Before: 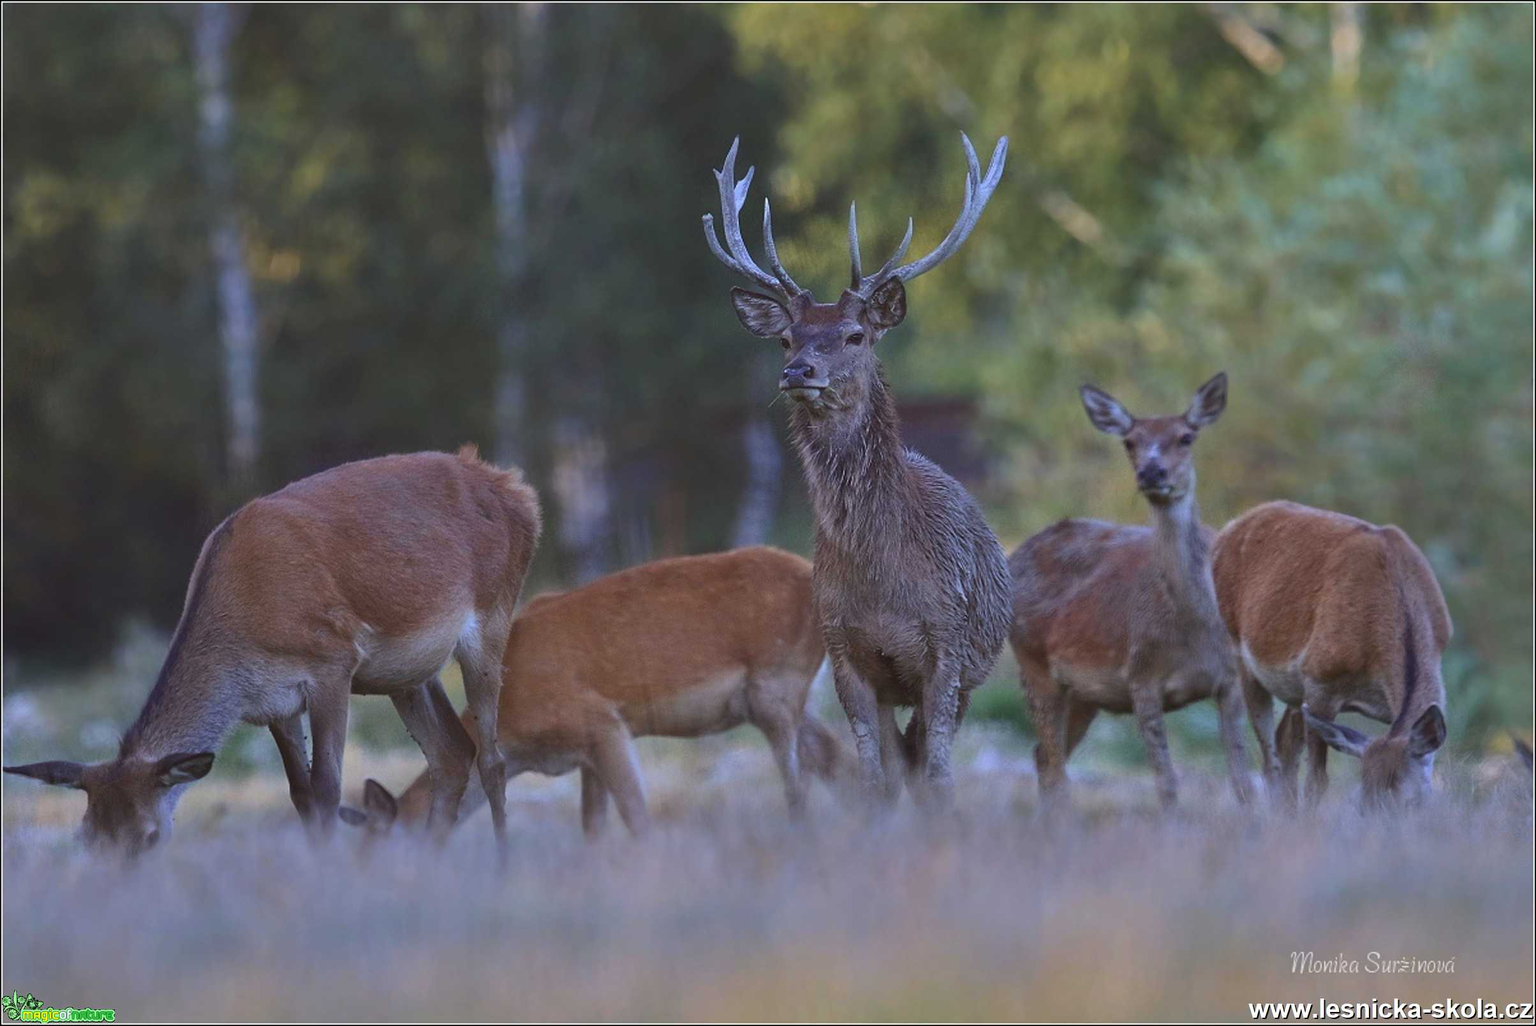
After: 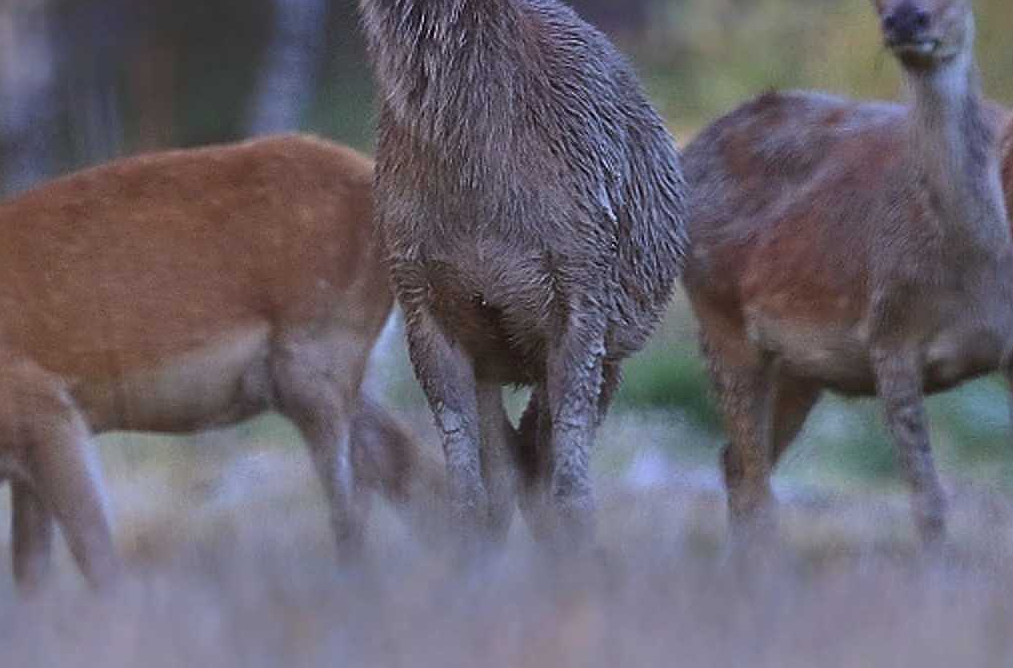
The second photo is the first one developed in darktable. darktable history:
crop: left 37.381%, top 44.926%, right 20.532%, bottom 13.513%
local contrast: mode bilateral grid, contrast 100, coarseness 100, detail 108%, midtone range 0.2
sharpen: on, module defaults
